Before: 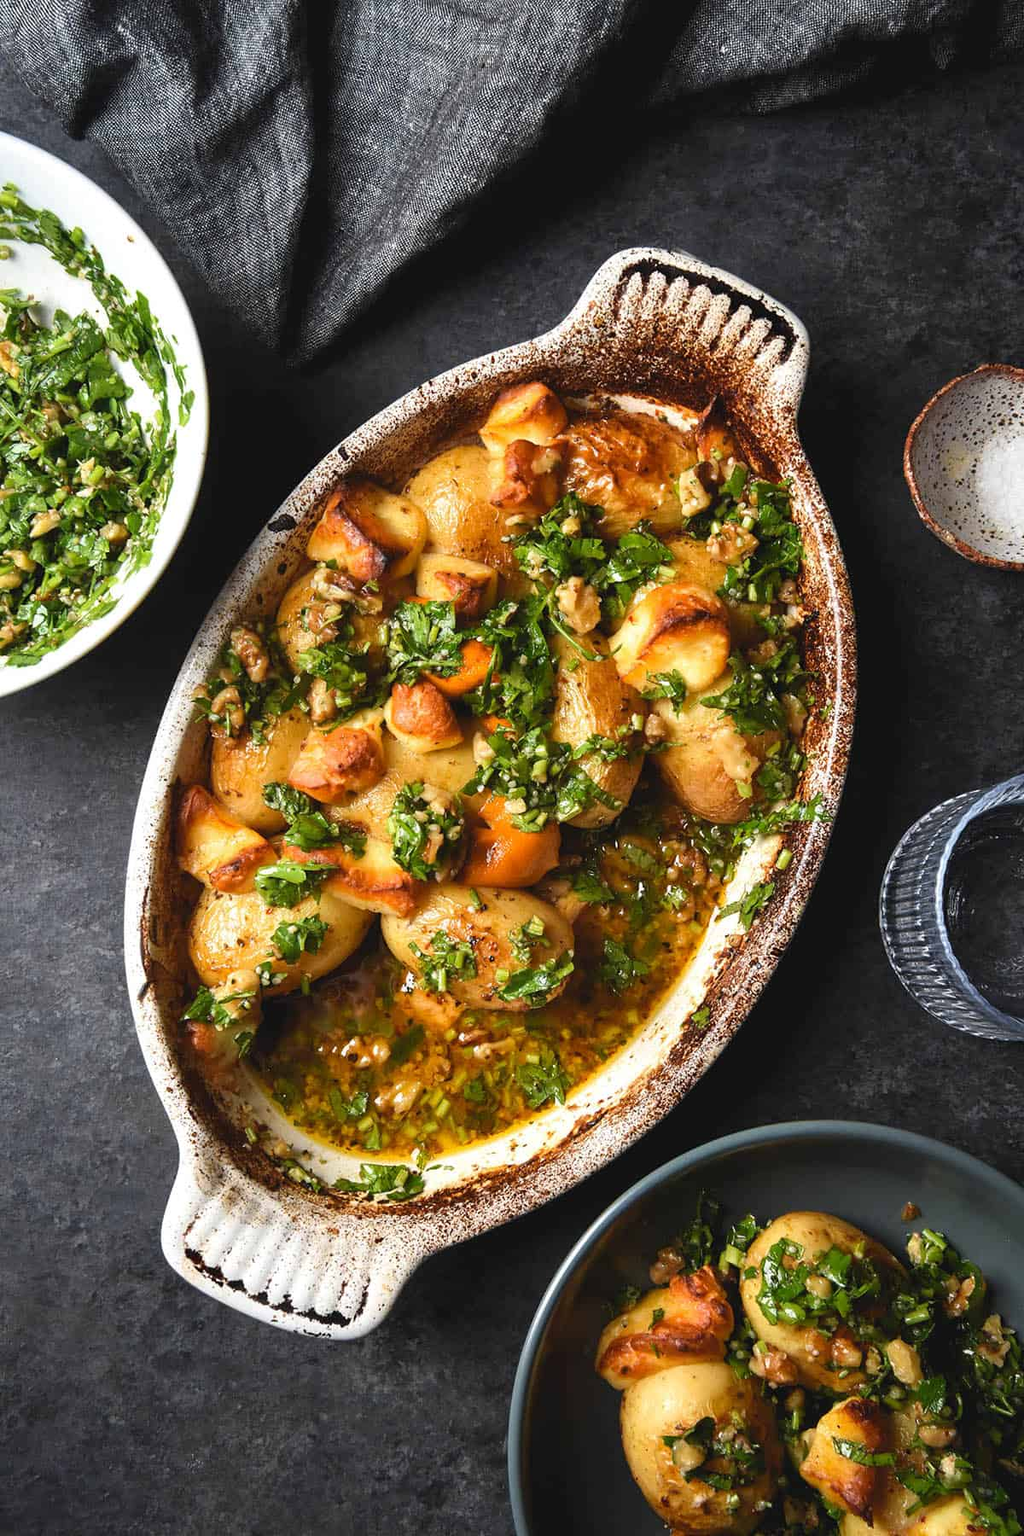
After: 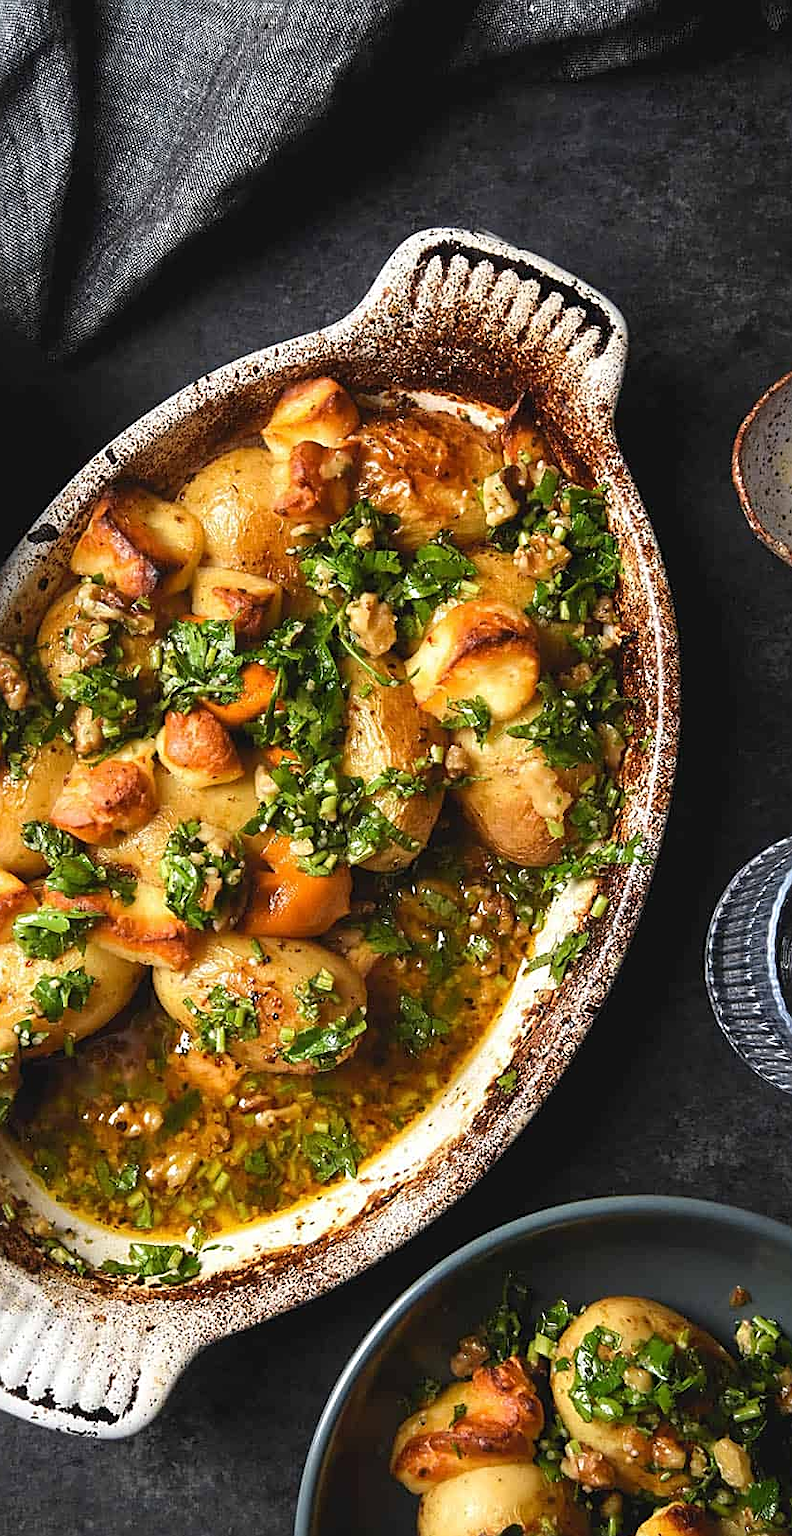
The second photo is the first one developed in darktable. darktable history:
crop and rotate: left 23.805%, top 2.734%, right 6.321%, bottom 7.001%
sharpen: on, module defaults
